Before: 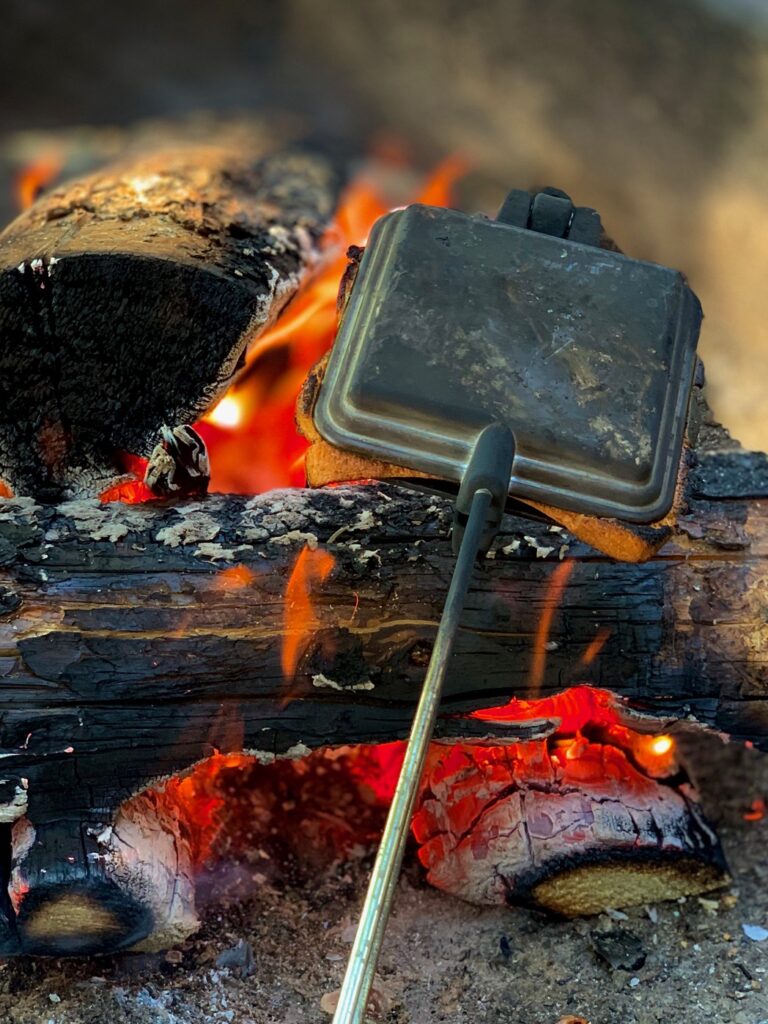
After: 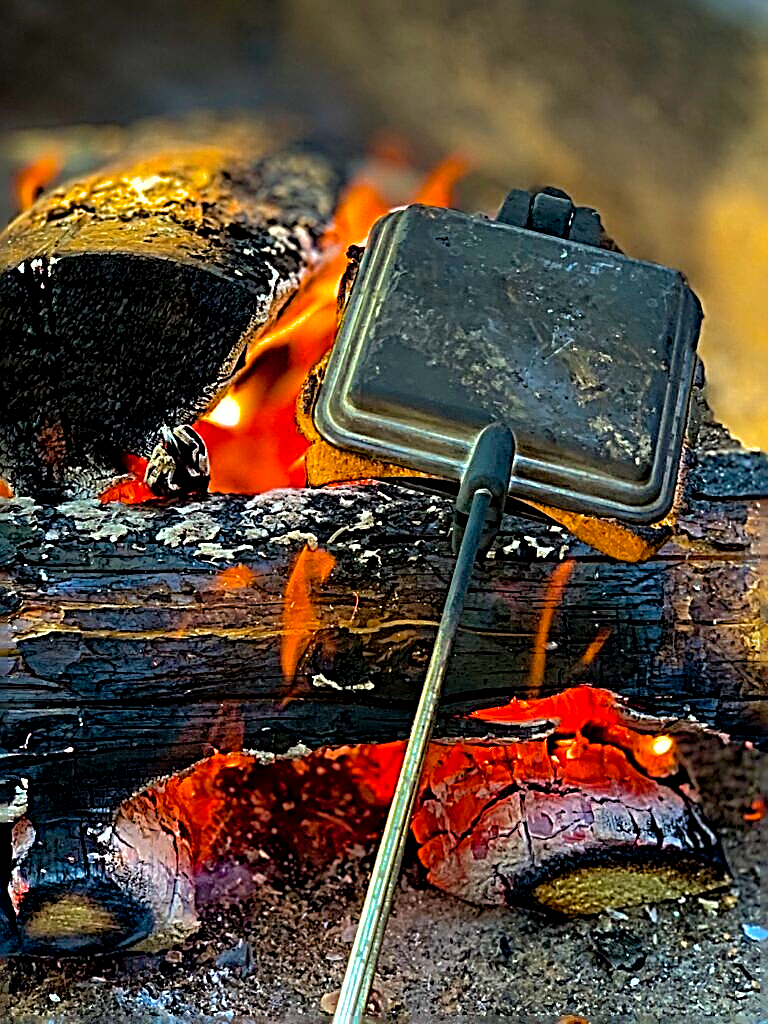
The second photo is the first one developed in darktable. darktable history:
sharpen: radius 3.158, amount 1.731
shadows and highlights: on, module defaults
tone equalizer: -8 EV -0.417 EV, -7 EV -0.389 EV, -6 EV -0.333 EV, -5 EV -0.222 EV, -3 EV 0.222 EV, -2 EV 0.333 EV, -1 EV 0.389 EV, +0 EV 0.417 EV, edges refinement/feathering 500, mask exposure compensation -1.57 EV, preserve details no
color balance rgb: perceptual saturation grading › global saturation 30%, global vibrance 20%
